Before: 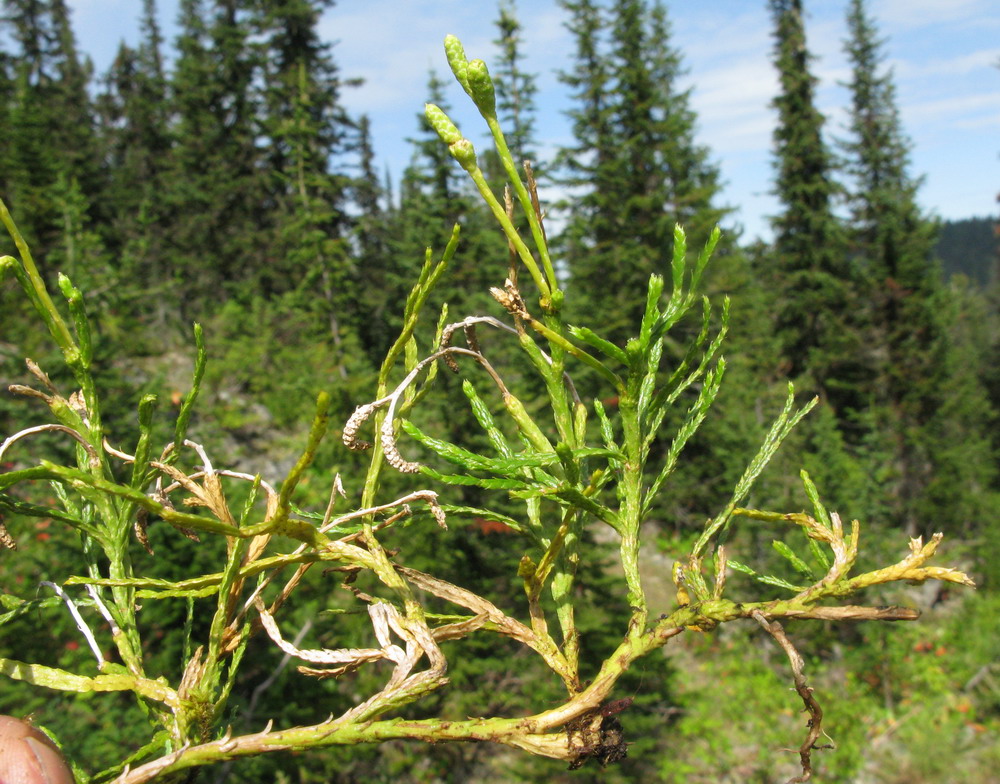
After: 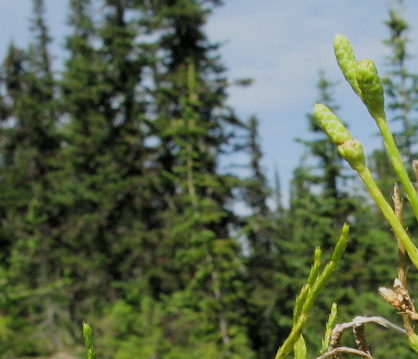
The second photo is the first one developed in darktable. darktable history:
filmic rgb: black relative exposure -7.65 EV, white relative exposure 4.56 EV, threshold 2.99 EV, hardness 3.61, enable highlight reconstruction true
crop and rotate: left 11.151%, top 0.1%, right 46.978%, bottom 54.046%
